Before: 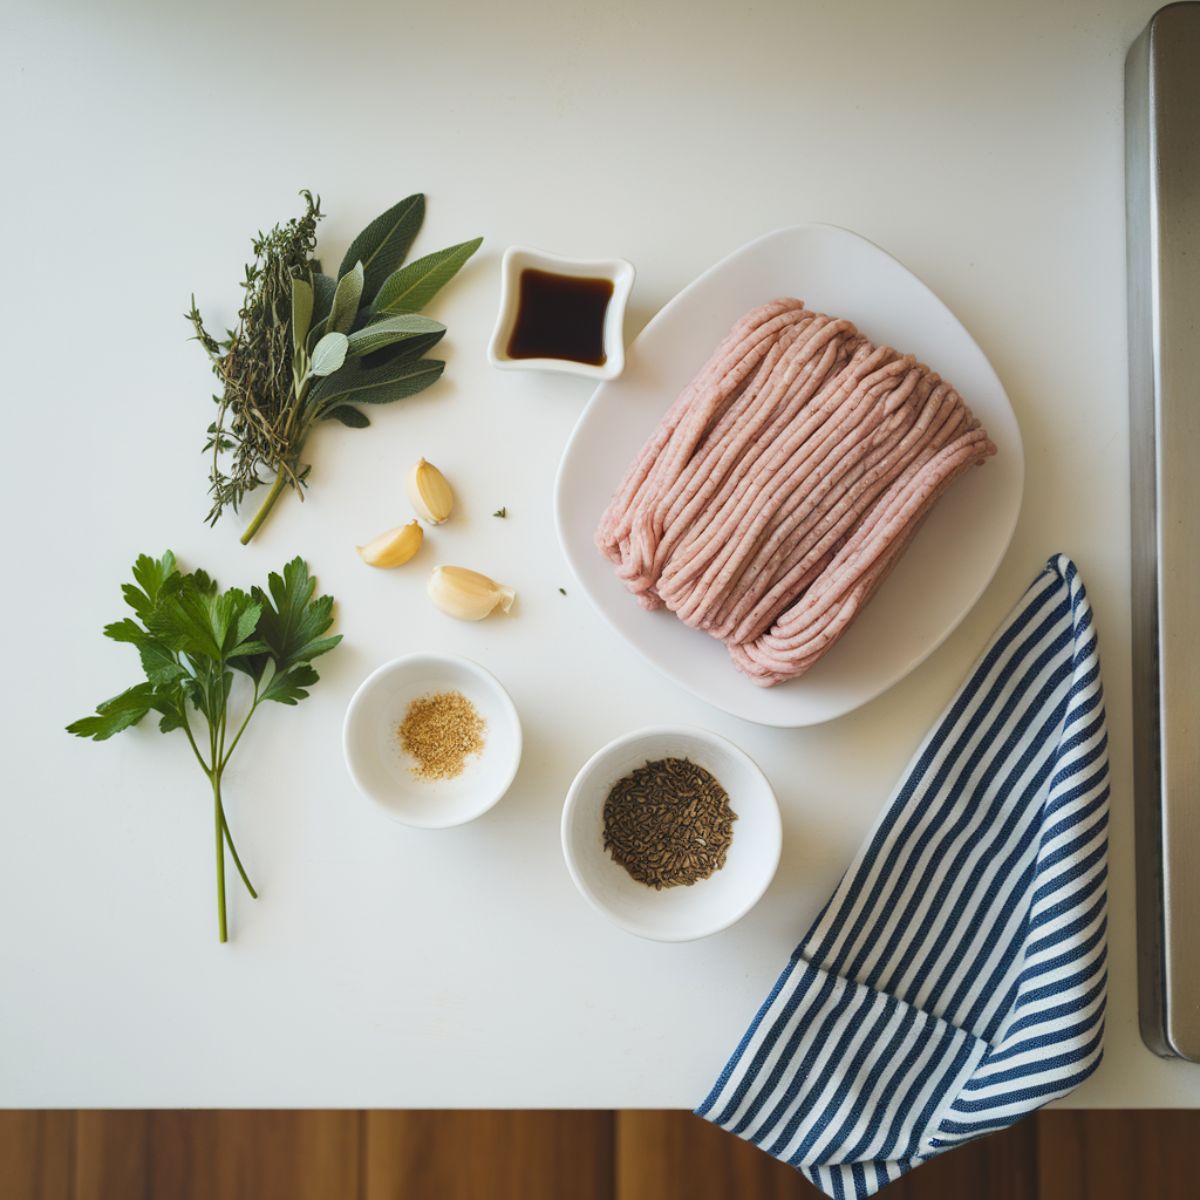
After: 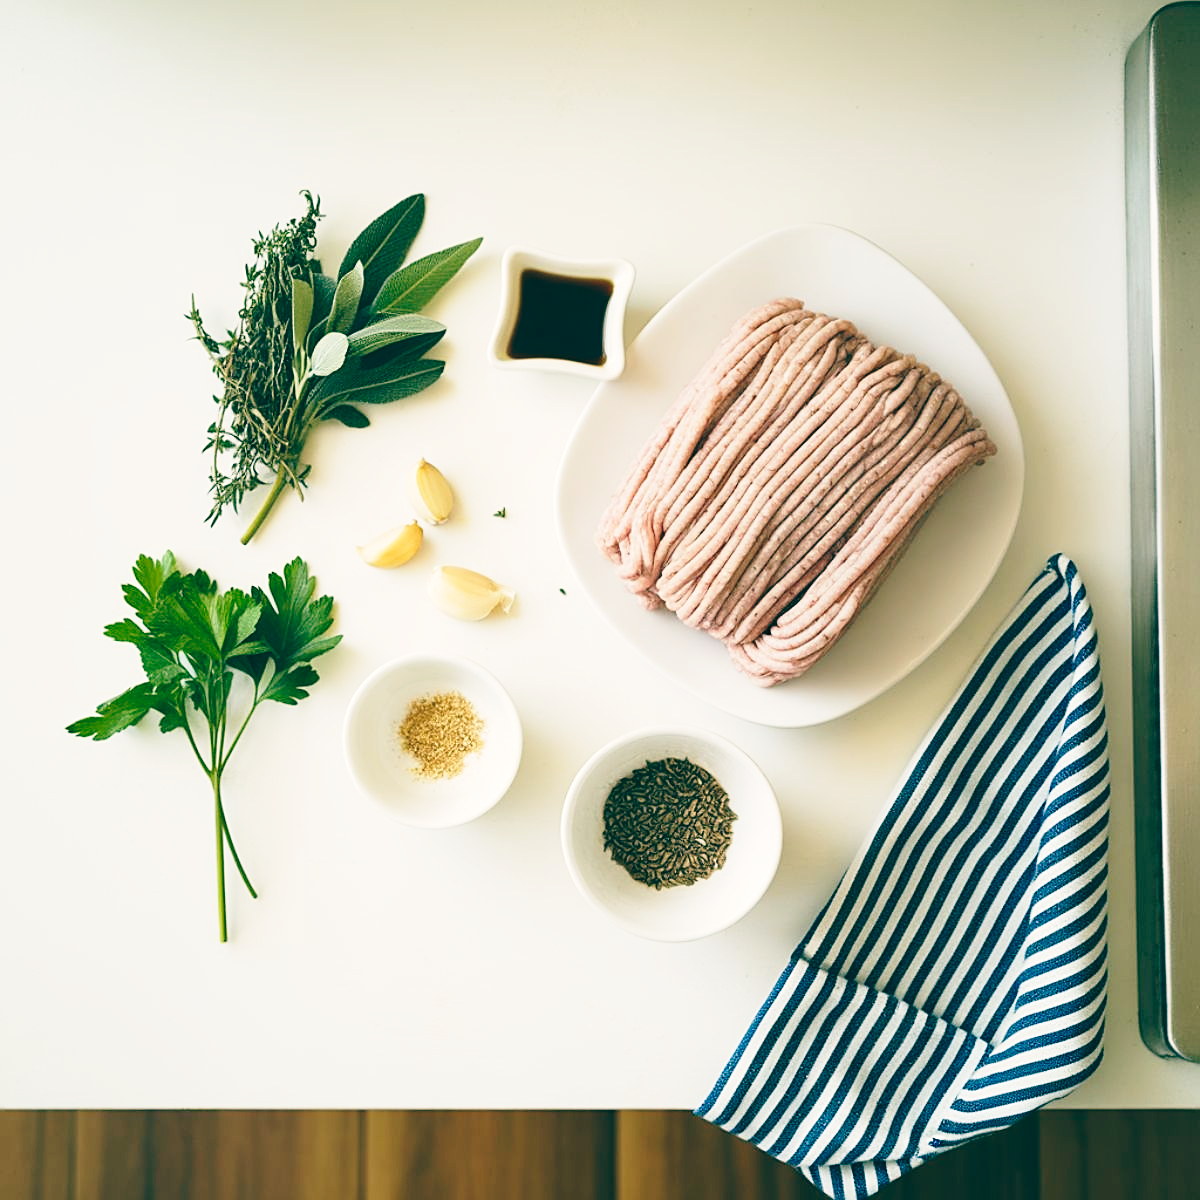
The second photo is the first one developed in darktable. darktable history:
base curve: curves: ch0 [(0, 0) (0.028, 0.03) (0.121, 0.232) (0.46, 0.748) (0.859, 0.968) (1, 1)], preserve colors none
sharpen: on, module defaults
color balance: lift [1.005, 0.99, 1.007, 1.01], gamma [1, 0.979, 1.011, 1.021], gain [0.923, 1.098, 1.025, 0.902], input saturation 90.45%, contrast 7.73%, output saturation 105.91%
